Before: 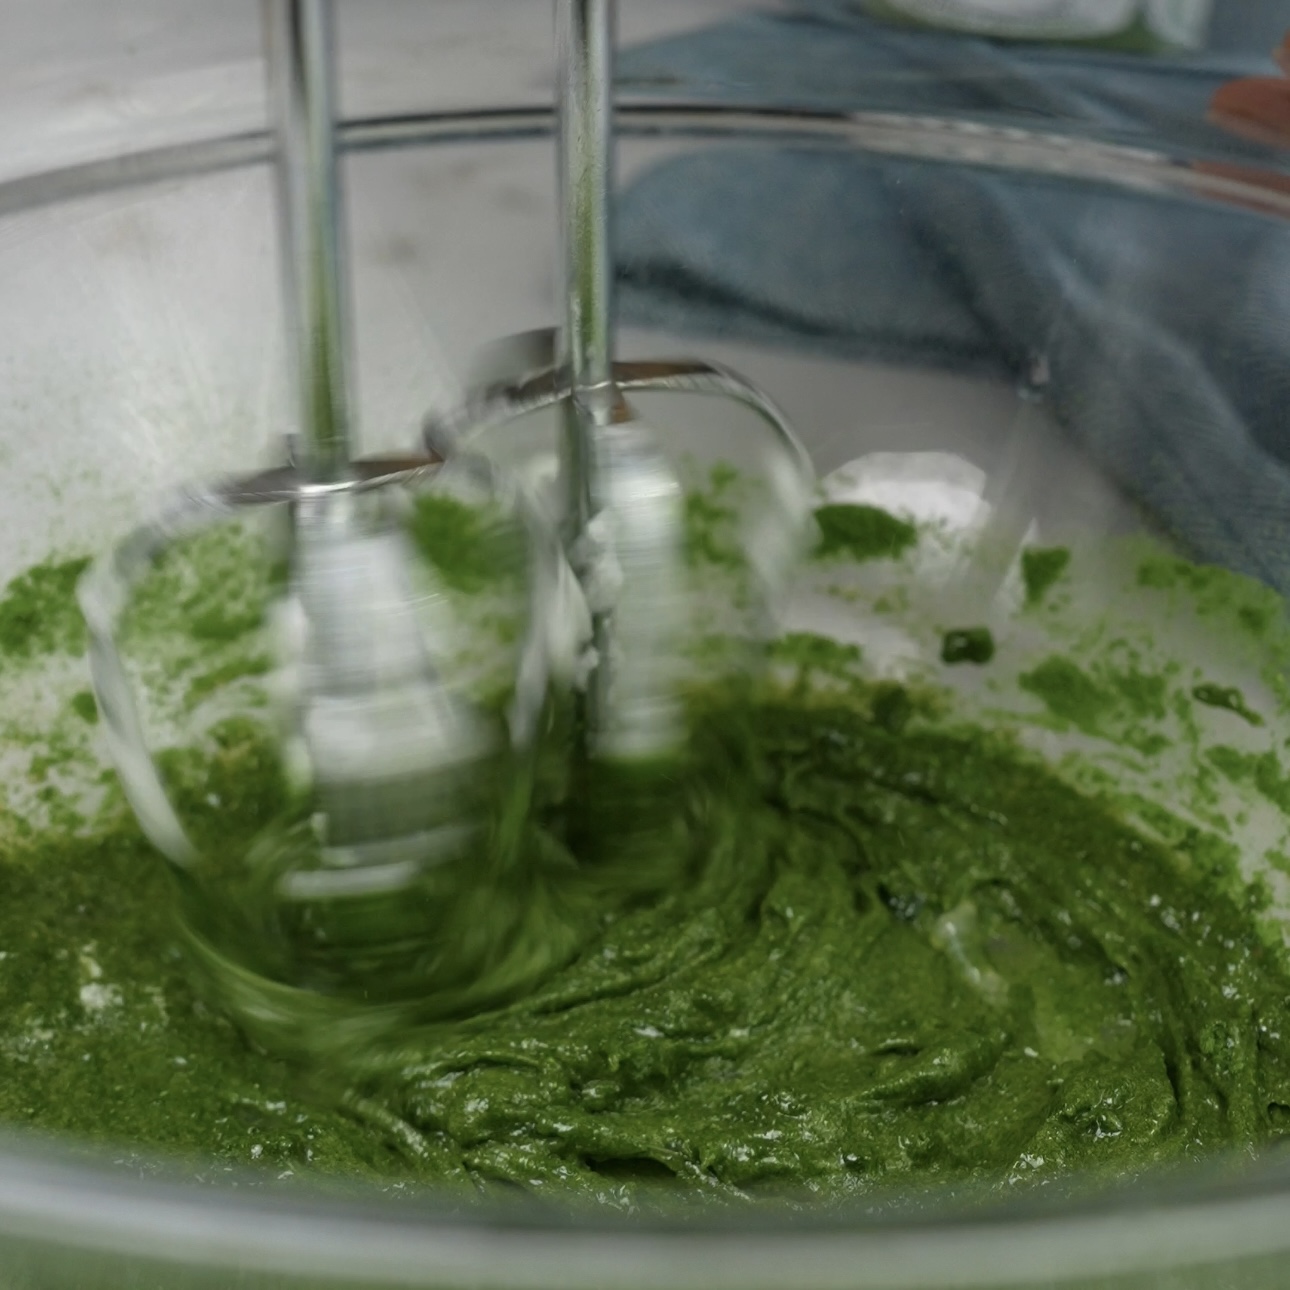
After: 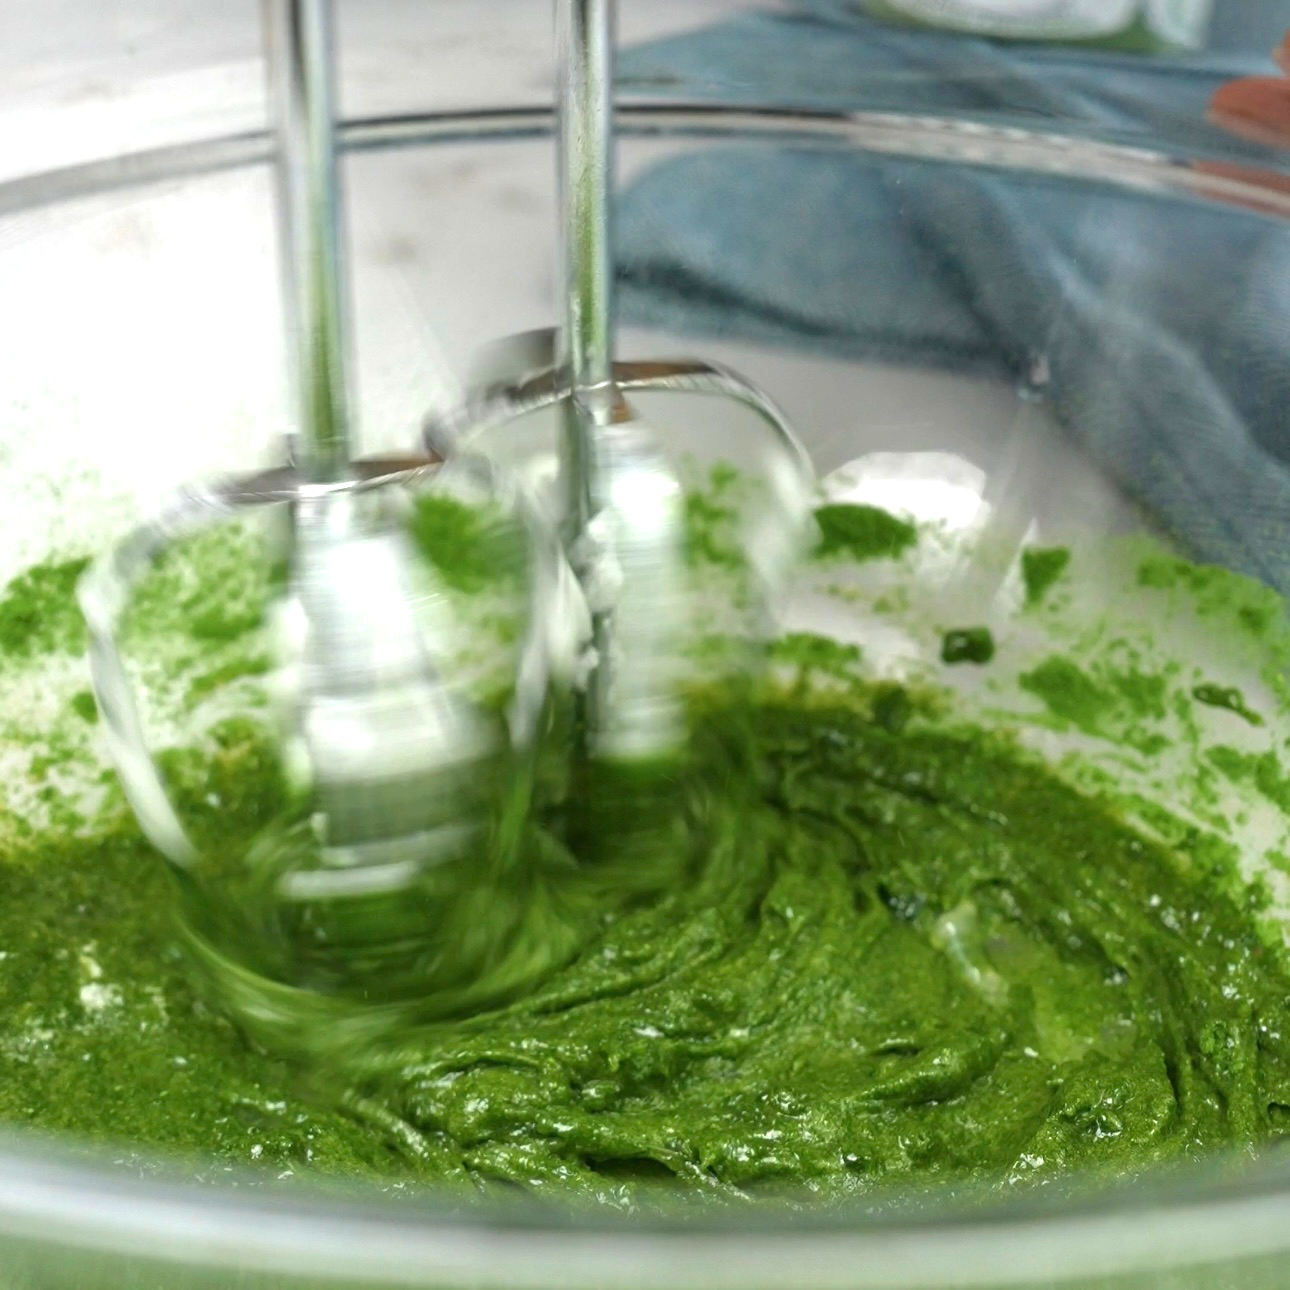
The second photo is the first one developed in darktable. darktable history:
exposure: black level correction 0, exposure 1.098 EV, compensate exposure bias true, compensate highlight preservation false
